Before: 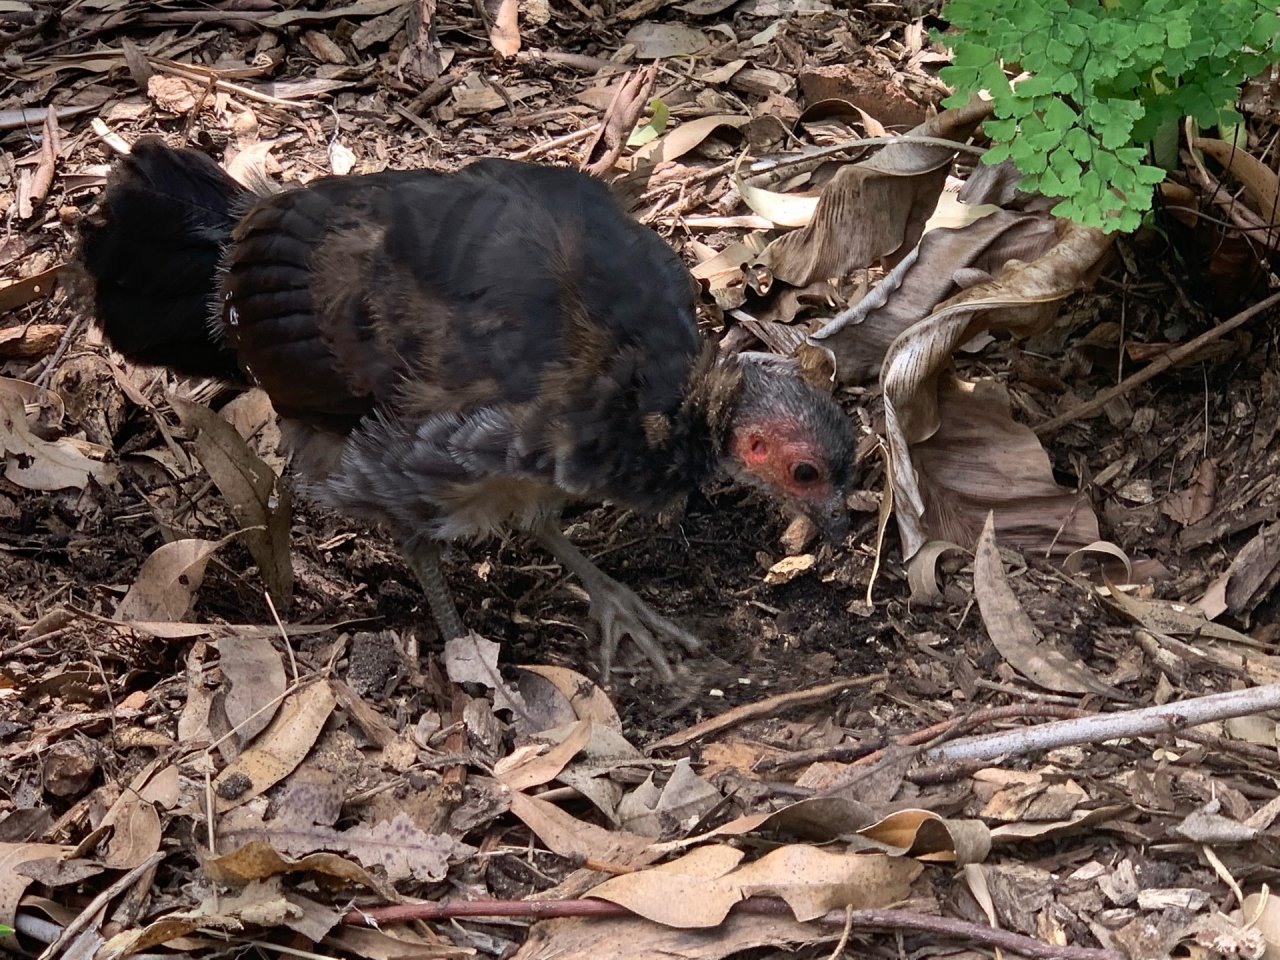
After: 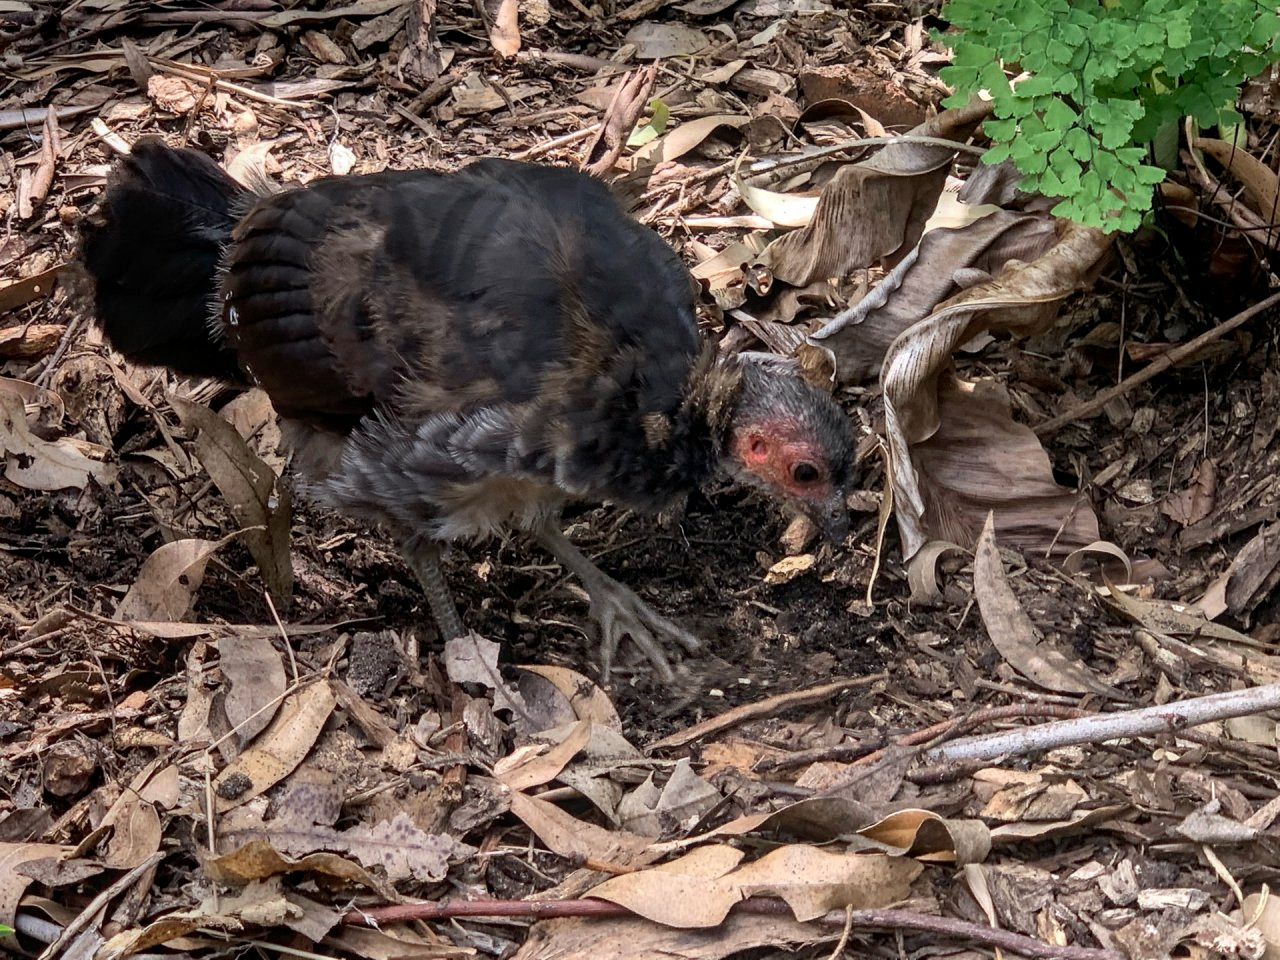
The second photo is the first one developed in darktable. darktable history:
shadows and highlights: shadows 20.91, highlights -82.73, soften with gaussian
local contrast: on, module defaults
